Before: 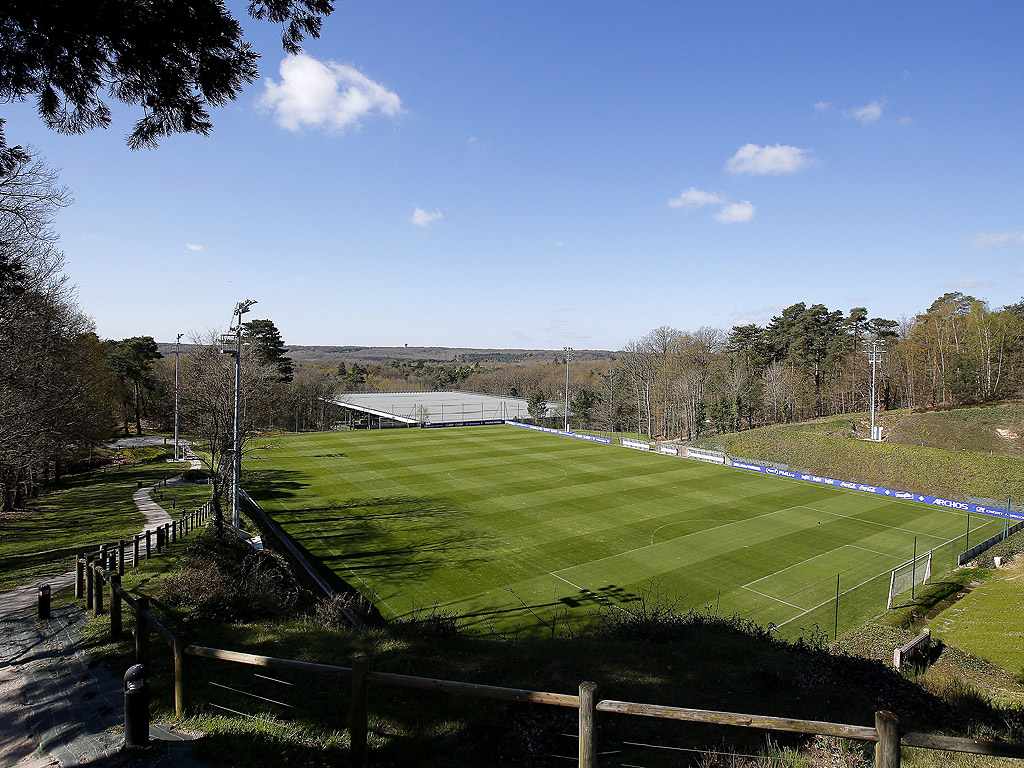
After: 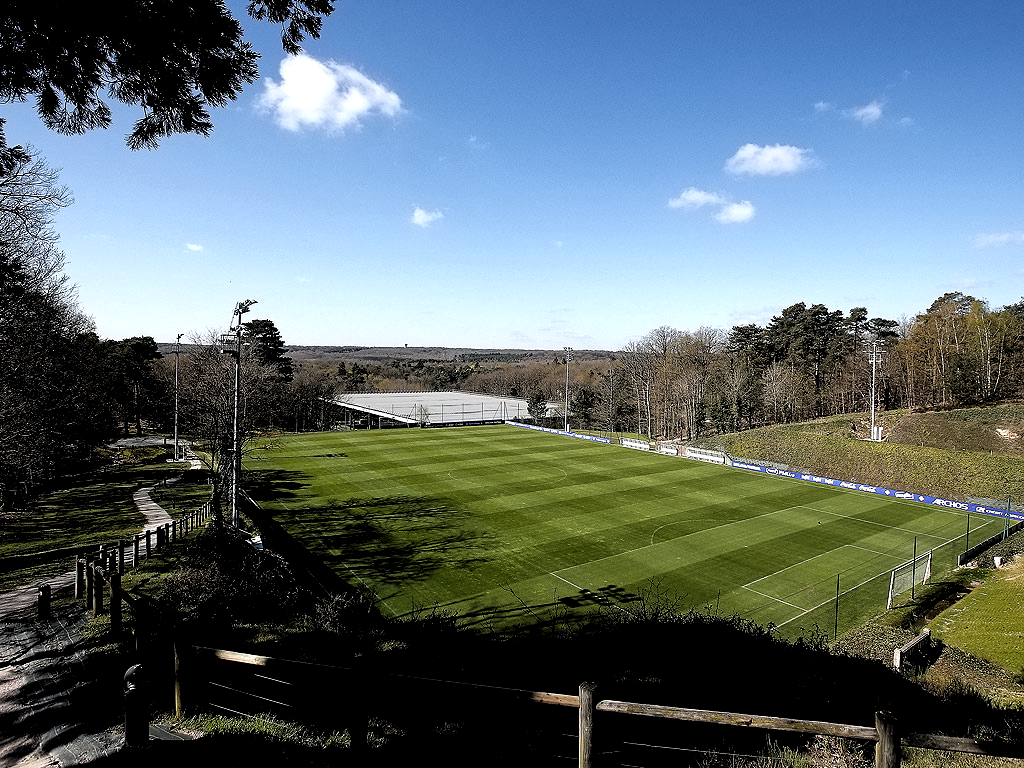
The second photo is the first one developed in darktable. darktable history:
local contrast: mode bilateral grid, contrast 19, coarseness 51, detail 119%, midtone range 0.2
levels: levels [0.182, 0.542, 0.902]
contrast equalizer: octaves 7, y [[0.5 ×6], [0.5 ×6], [0.5 ×6], [0 ×6], [0, 0.039, 0.251, 0.29, 0.293, 0.292]]
